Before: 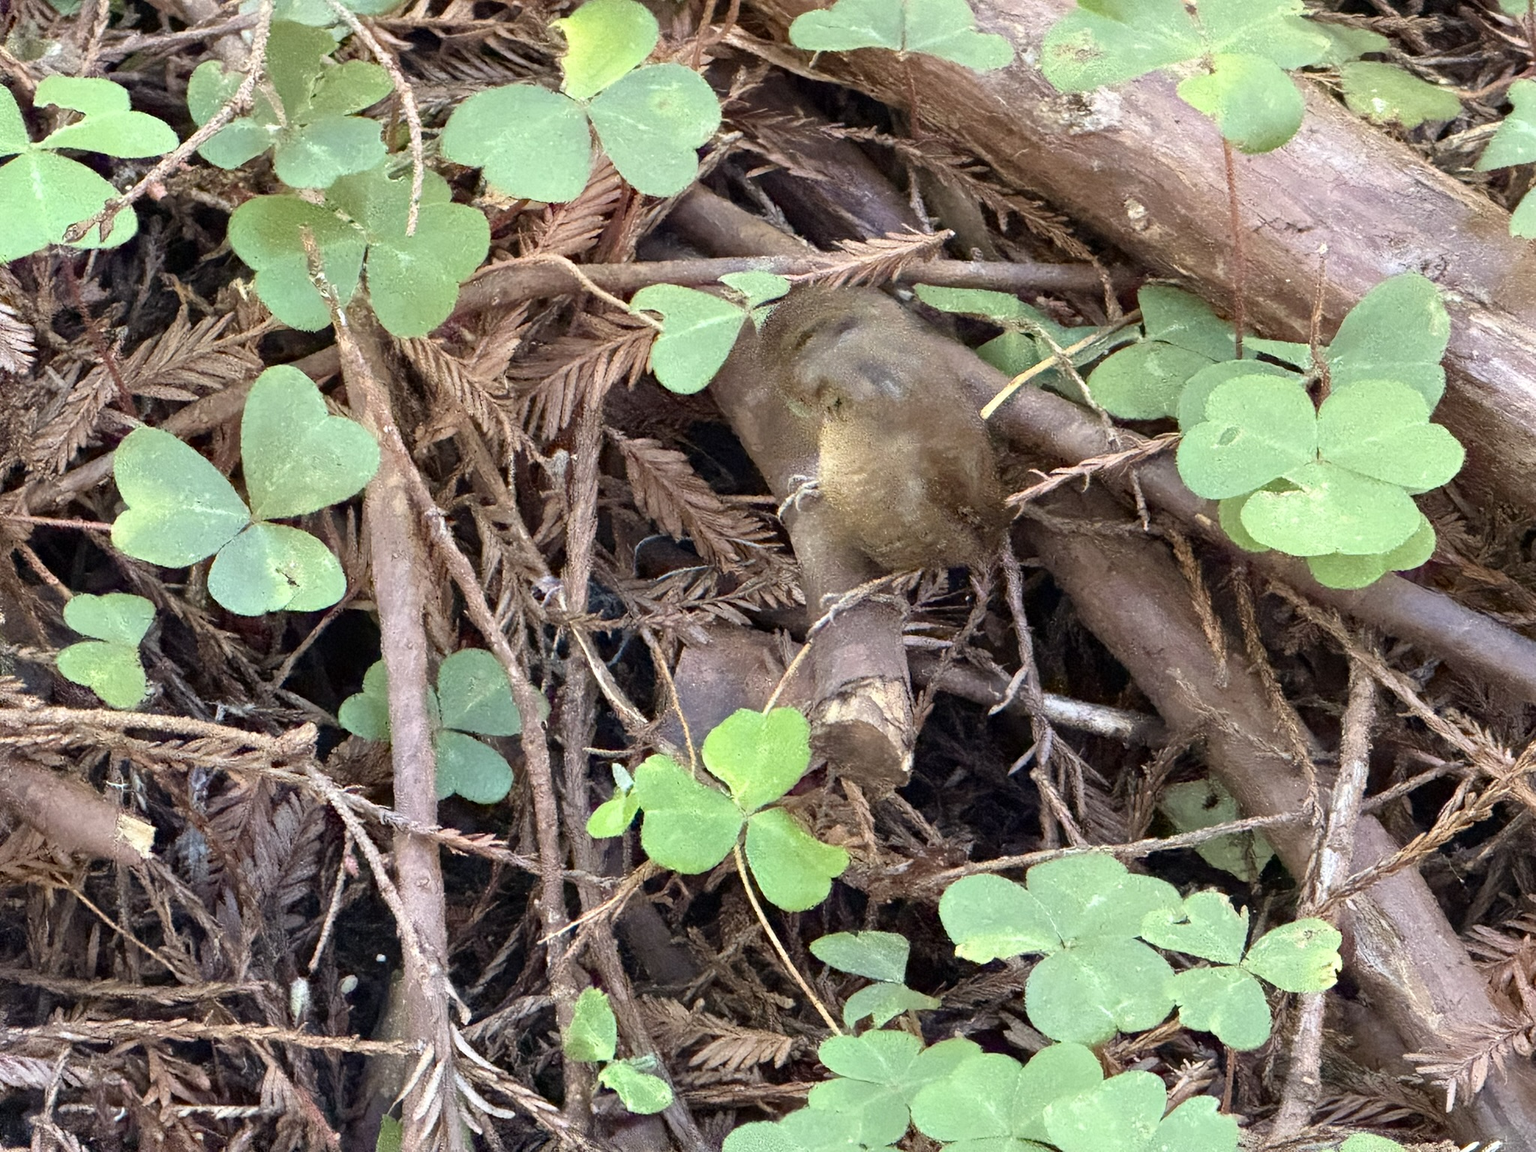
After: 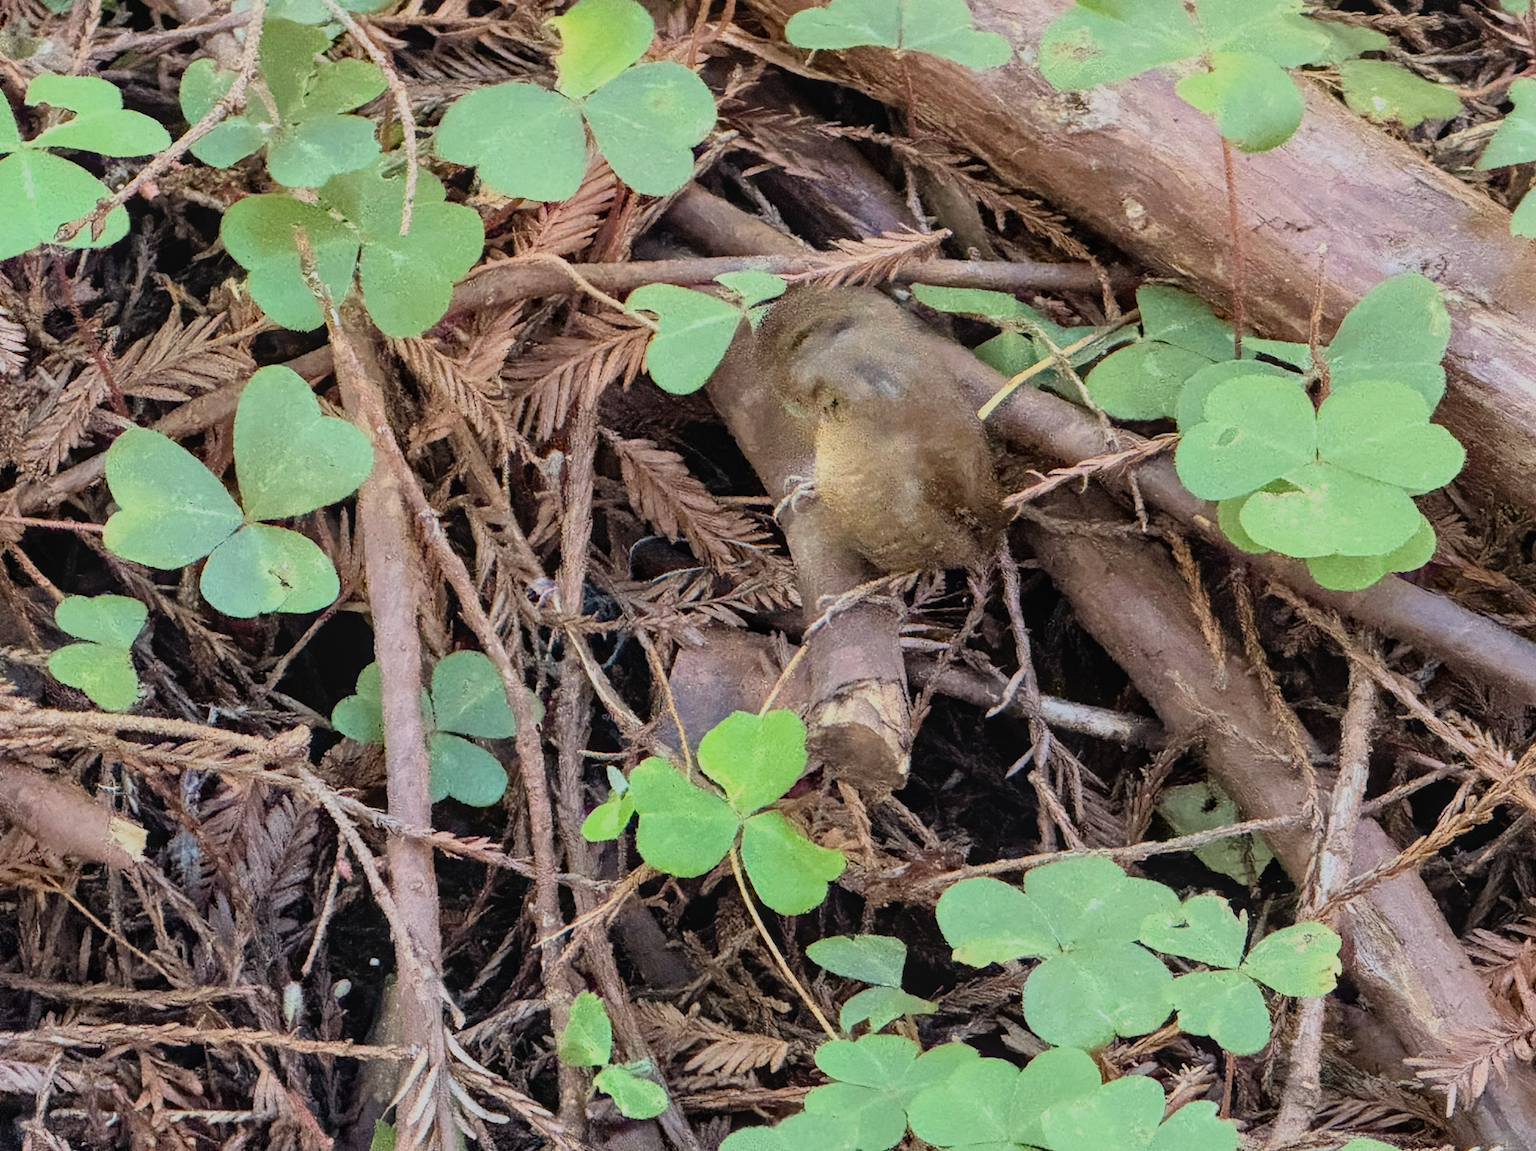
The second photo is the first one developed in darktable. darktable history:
filmic rgb: black relative exposure -7.65 EV, white relative exposure 4.56 EV, hardness 3.61, color science v6 (2022)
exposure: compensate highlight preservation false
tone equalizer: on, module defaults
crop and rotate: left 0.624%, top 0.235%, bottom 0.365%
local contrast: detail 109%
